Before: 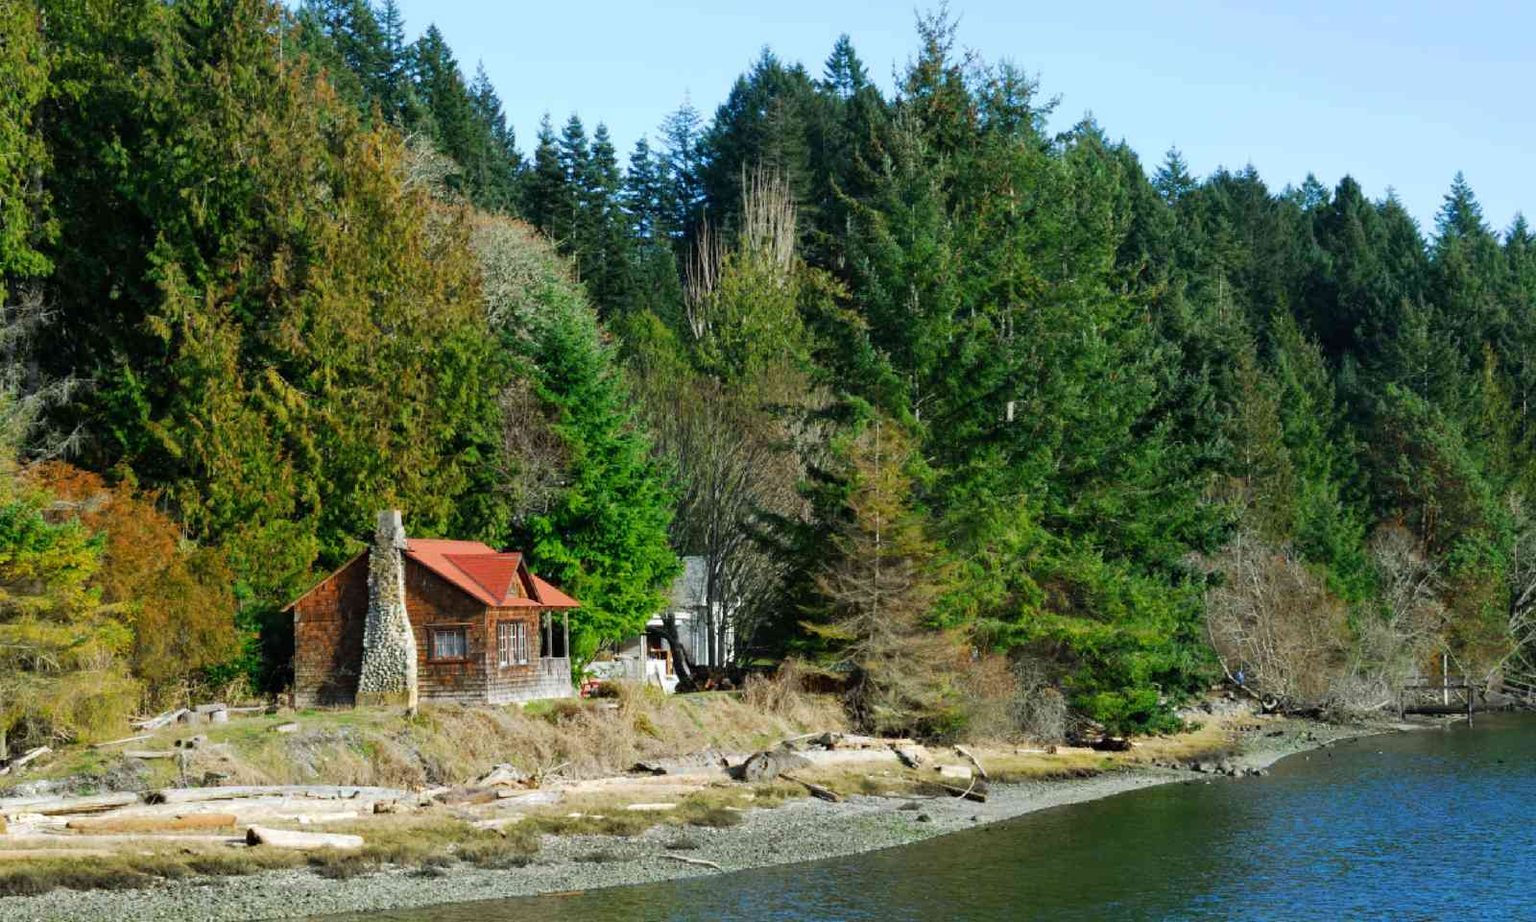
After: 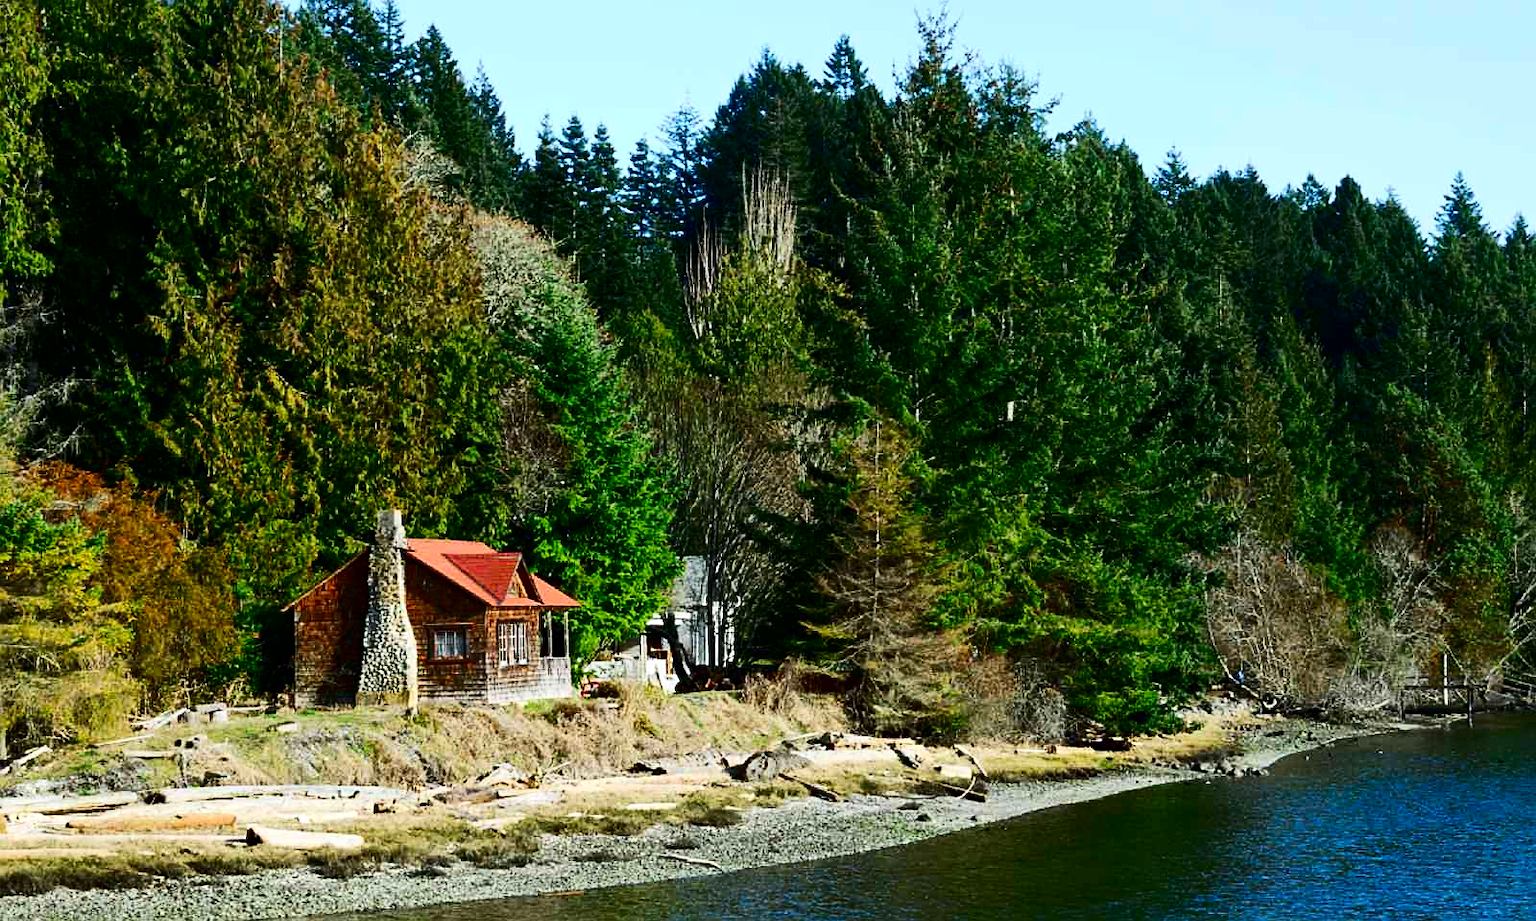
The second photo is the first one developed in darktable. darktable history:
sharpen: on, module defaults
contrast brightness saturation: contrast 0.32, brightness -0.08, saturation 0.17
